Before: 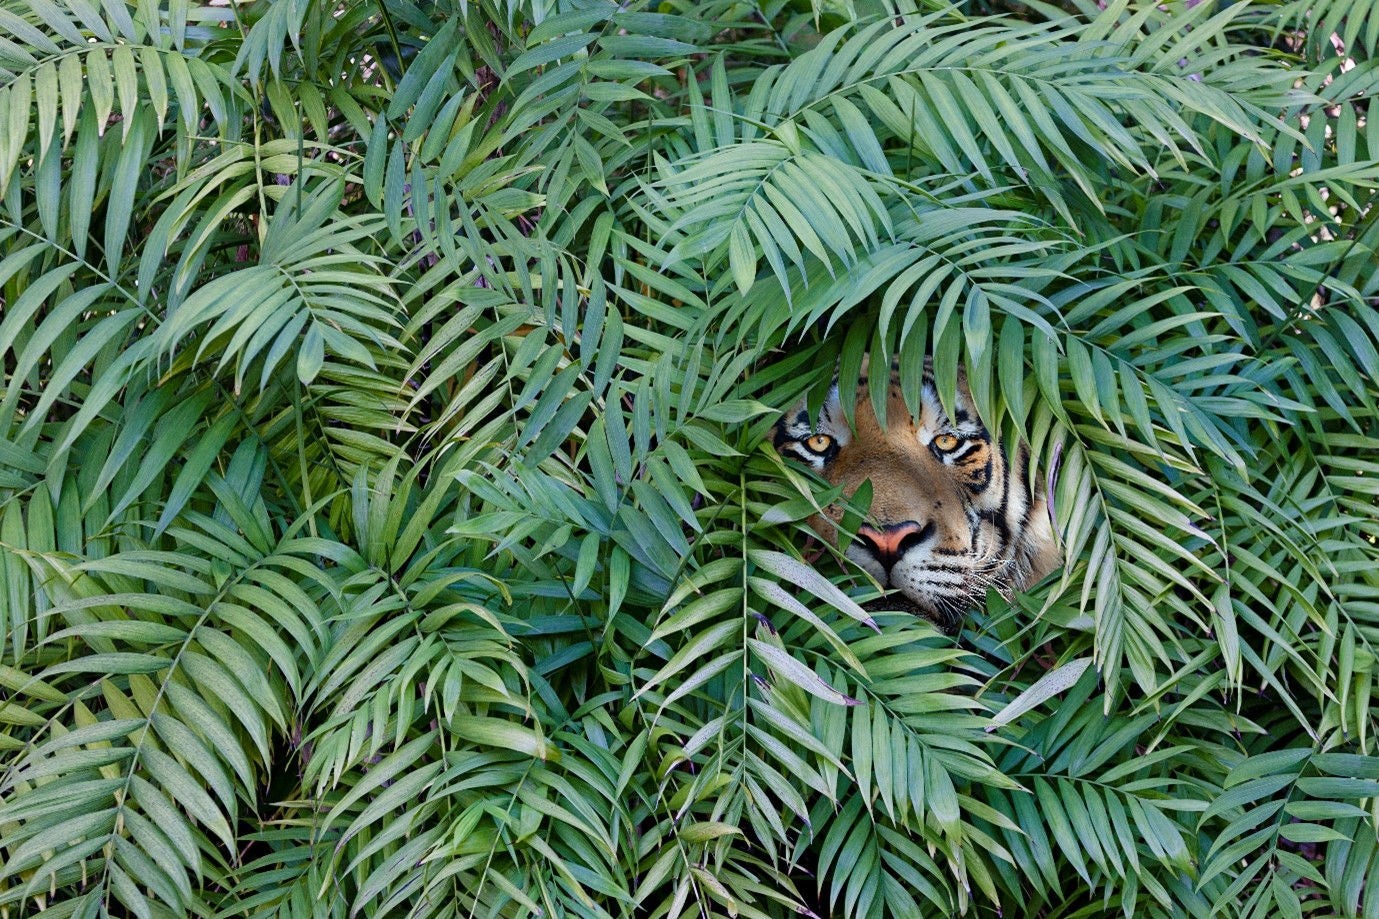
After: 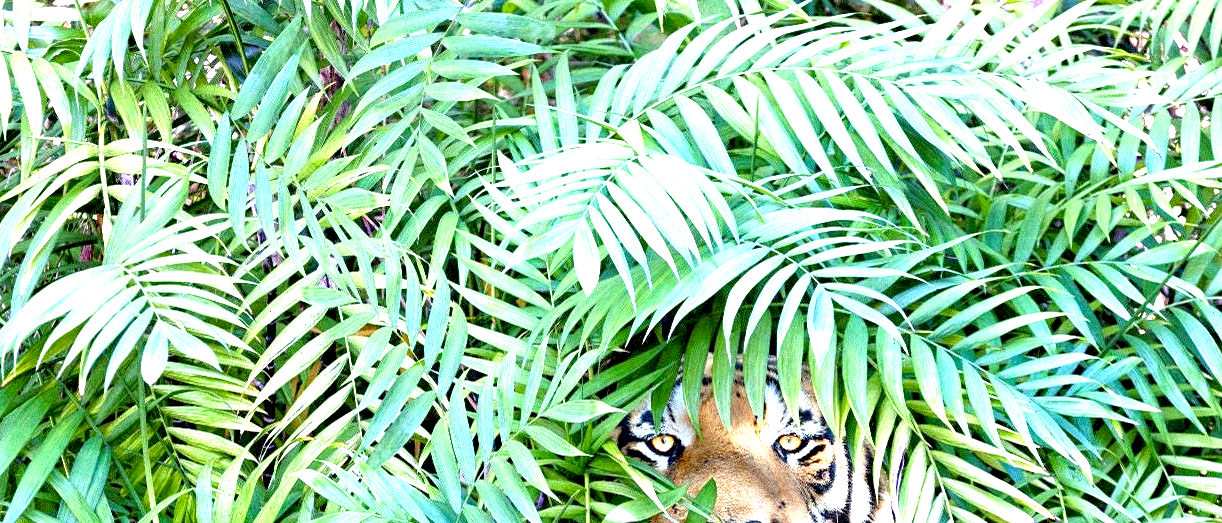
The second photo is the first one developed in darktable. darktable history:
exposure: black level correction 0.006, exposure 2.082 EV, compensate highlight preservation false
crop and rotate: left 11.315%, bottom 42.995%
